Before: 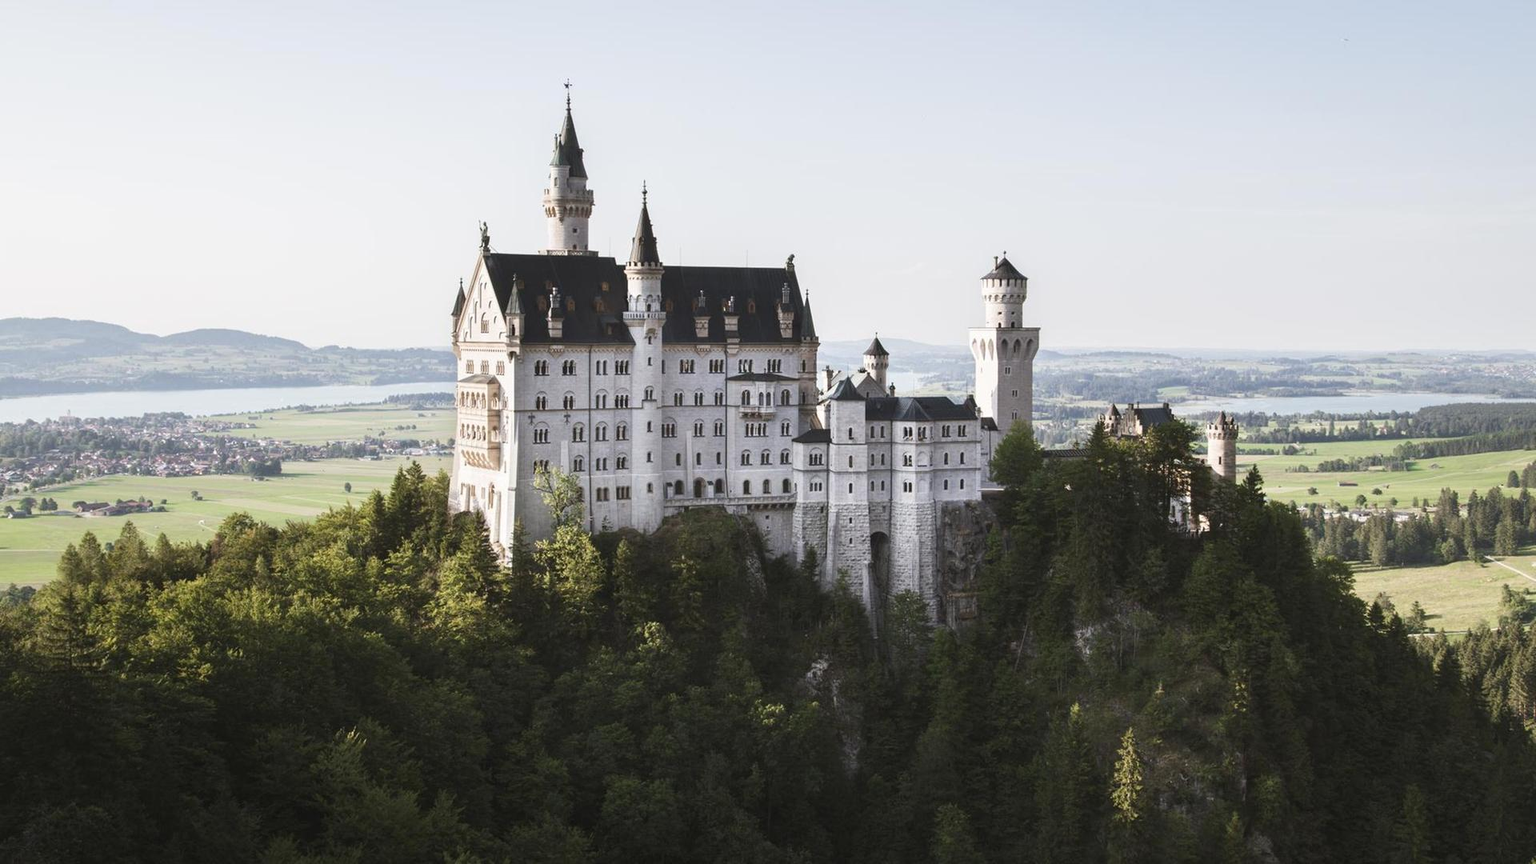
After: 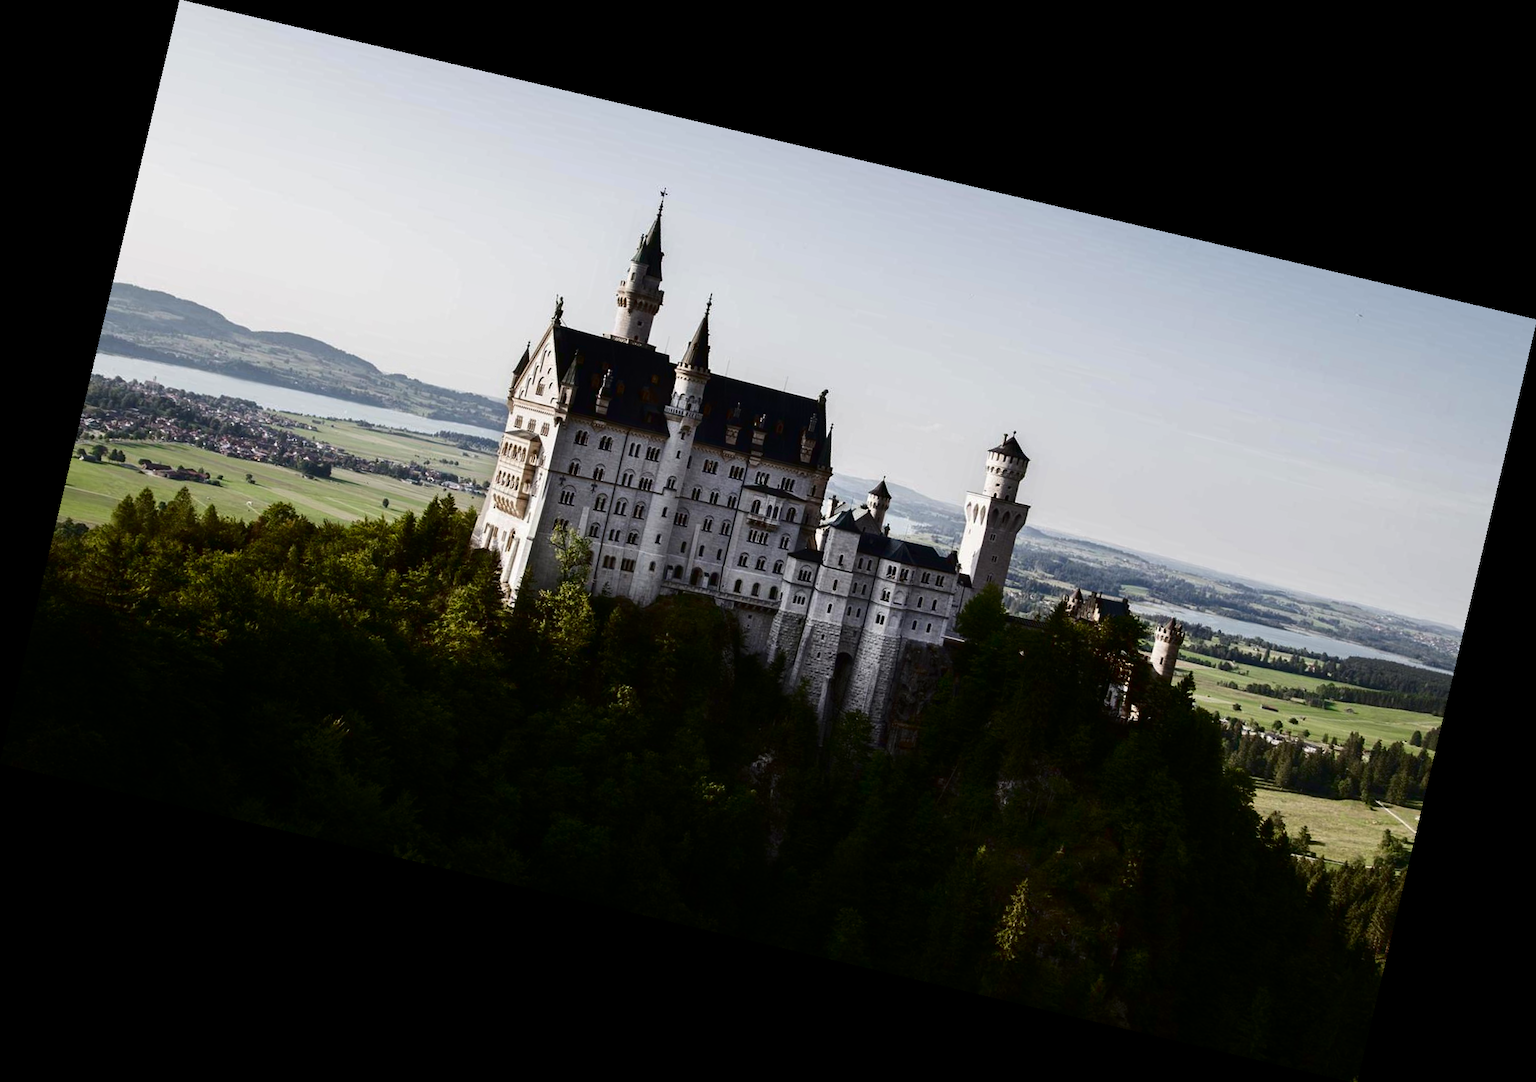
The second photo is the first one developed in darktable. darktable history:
contrast brightness saturation: contrast 0.09, brightness -0.59, saturation 0.17
rotate and perspective: rotation 13.27°, automatic cropping off
